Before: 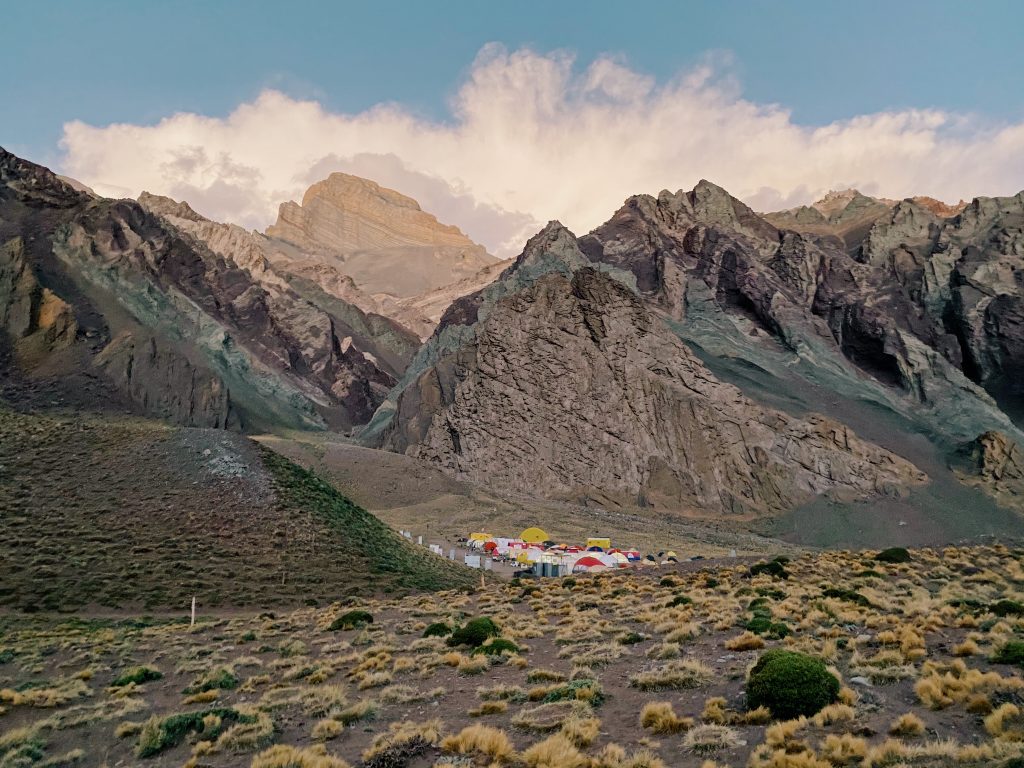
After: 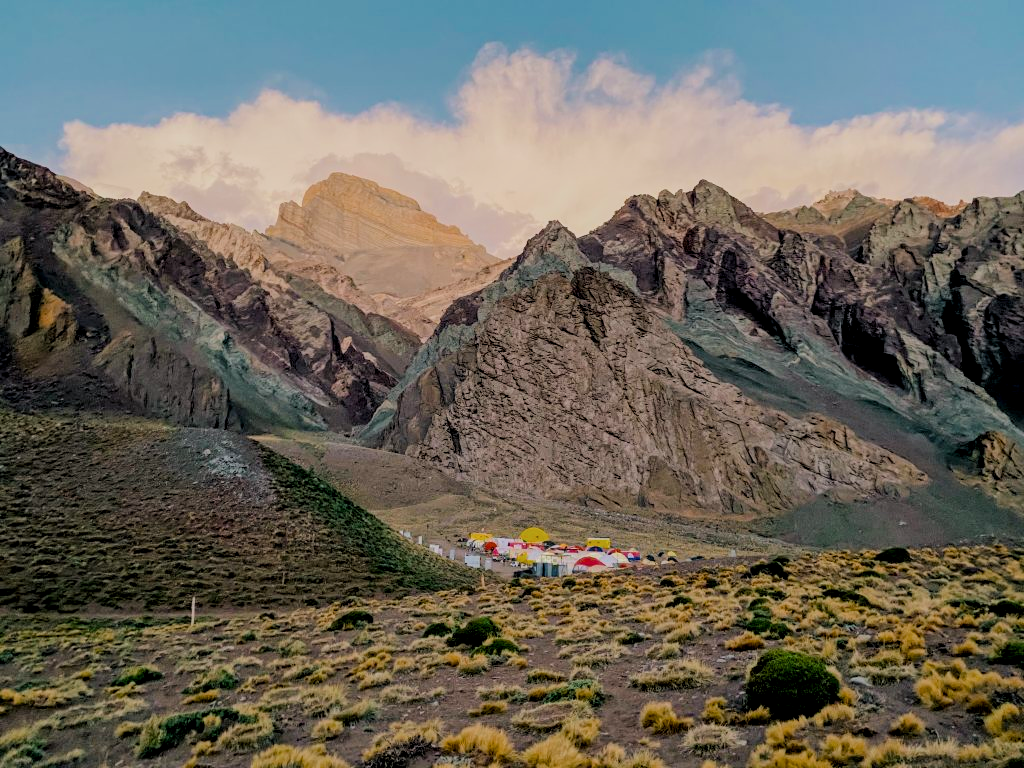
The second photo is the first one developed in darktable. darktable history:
filmic rgb: black relative exposure -7.48 EV, white relative exposure 4.83 EV, hardness 3.4, color science v6 (2022)
local contrast: on, module defaults
color balance rgb: perceptual saturation grading › global saturation 25%, global vibrance 20%
tone equalizer: on, module defaults
